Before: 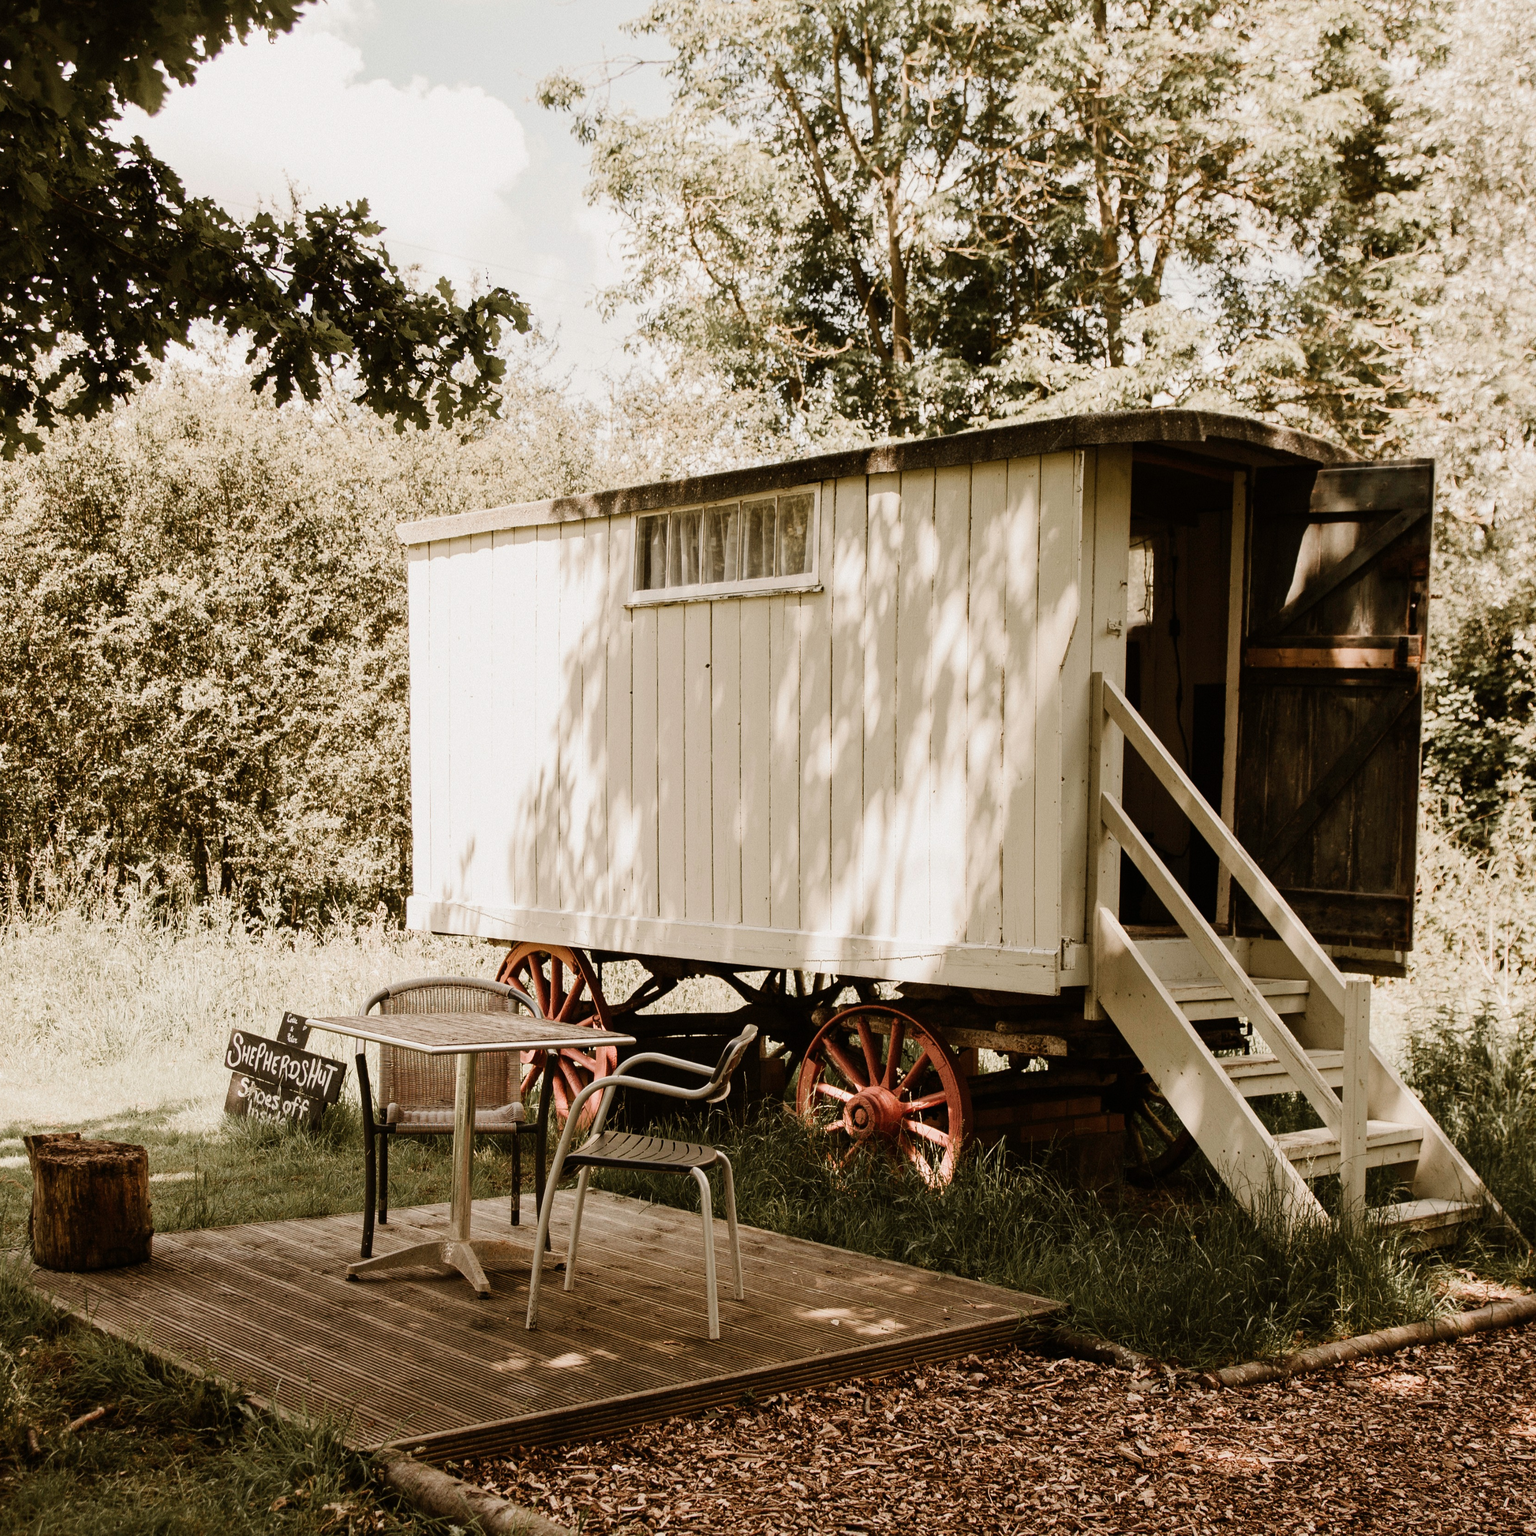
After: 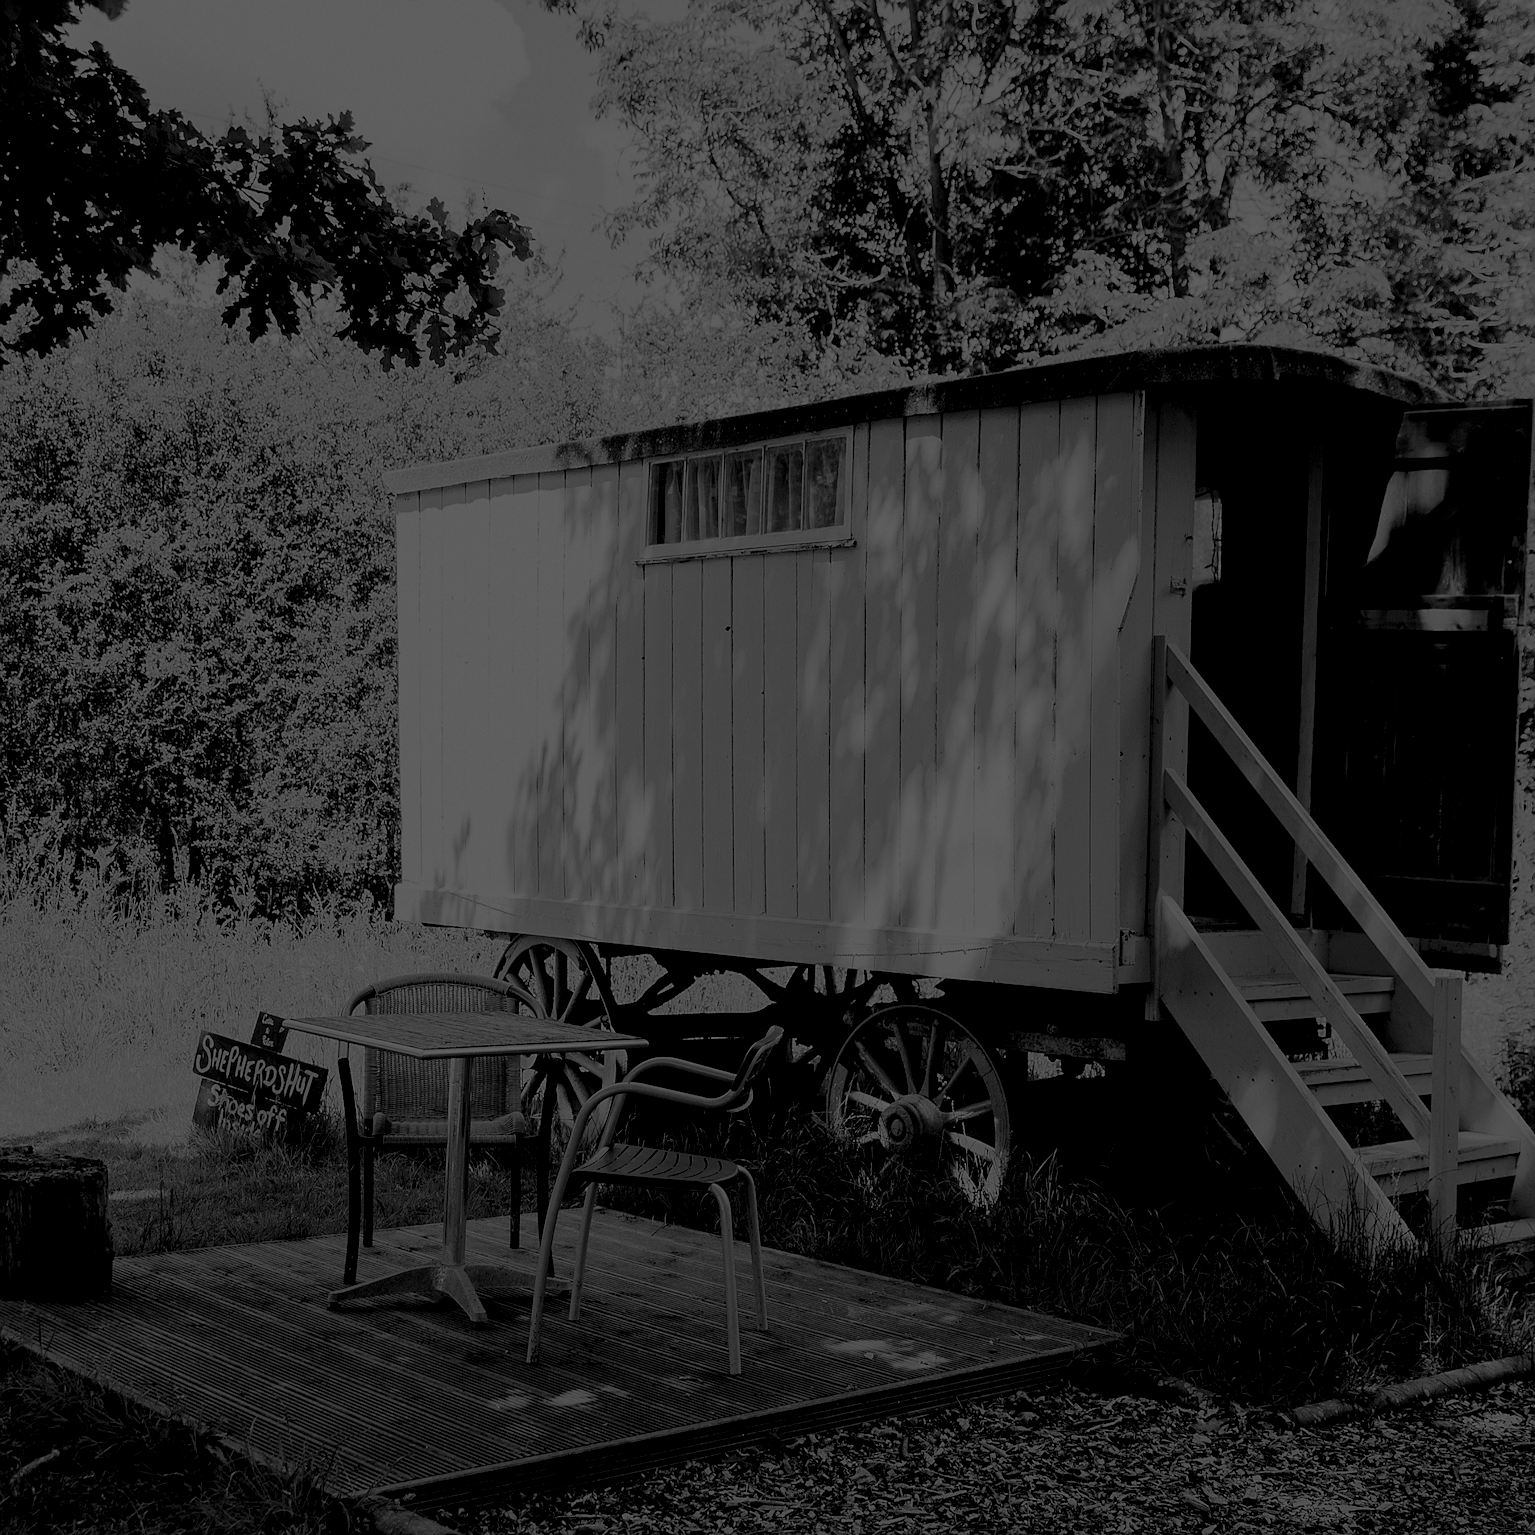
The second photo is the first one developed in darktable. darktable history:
crop: left 3.305%, top 6.436%, right 6.389%, bottom 3.258%
colorize: hue 90°, saturation 19%, lightness 1.59%, version 1
sharpen: on, module defaults
color zones: curves: ch0 [(0.018, 0.548) (0.197, 0.654) (0.425, 0.447) (0.605, 0.658) (0.732, 0.579)]; ch1 [(0.105, 0.531) (0.224, 0.531) (0.386, 0.39) (0.618, 0.456) (0.732, 0.456) (0.956, 0.421)]; ch2 [(0.039, 0.583) (0.215, 0.465) (0.399, 0.544) (0.465, 0.548) (0.614, 0.447) (0.724, 0.43) (0.882, 0.623) (0.956, 0.632)]
exposure: exposure 0.2 EV, compensate highlight preservation false
monochrome: on, module defaults
white balance: red 0.954, blue 1.079
